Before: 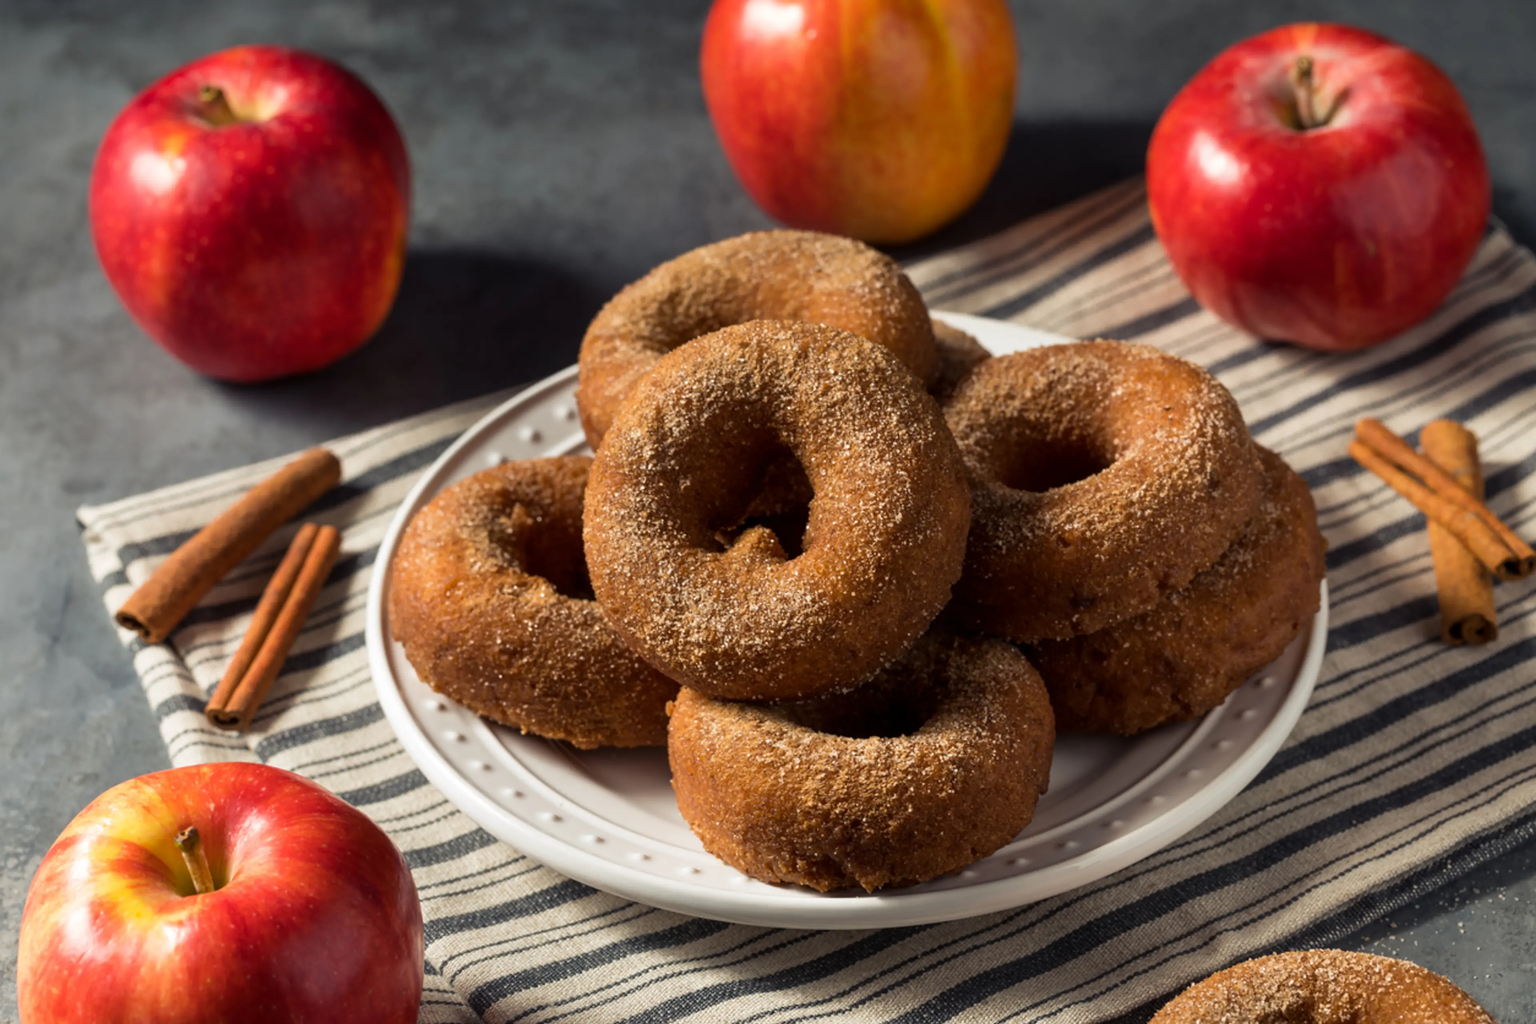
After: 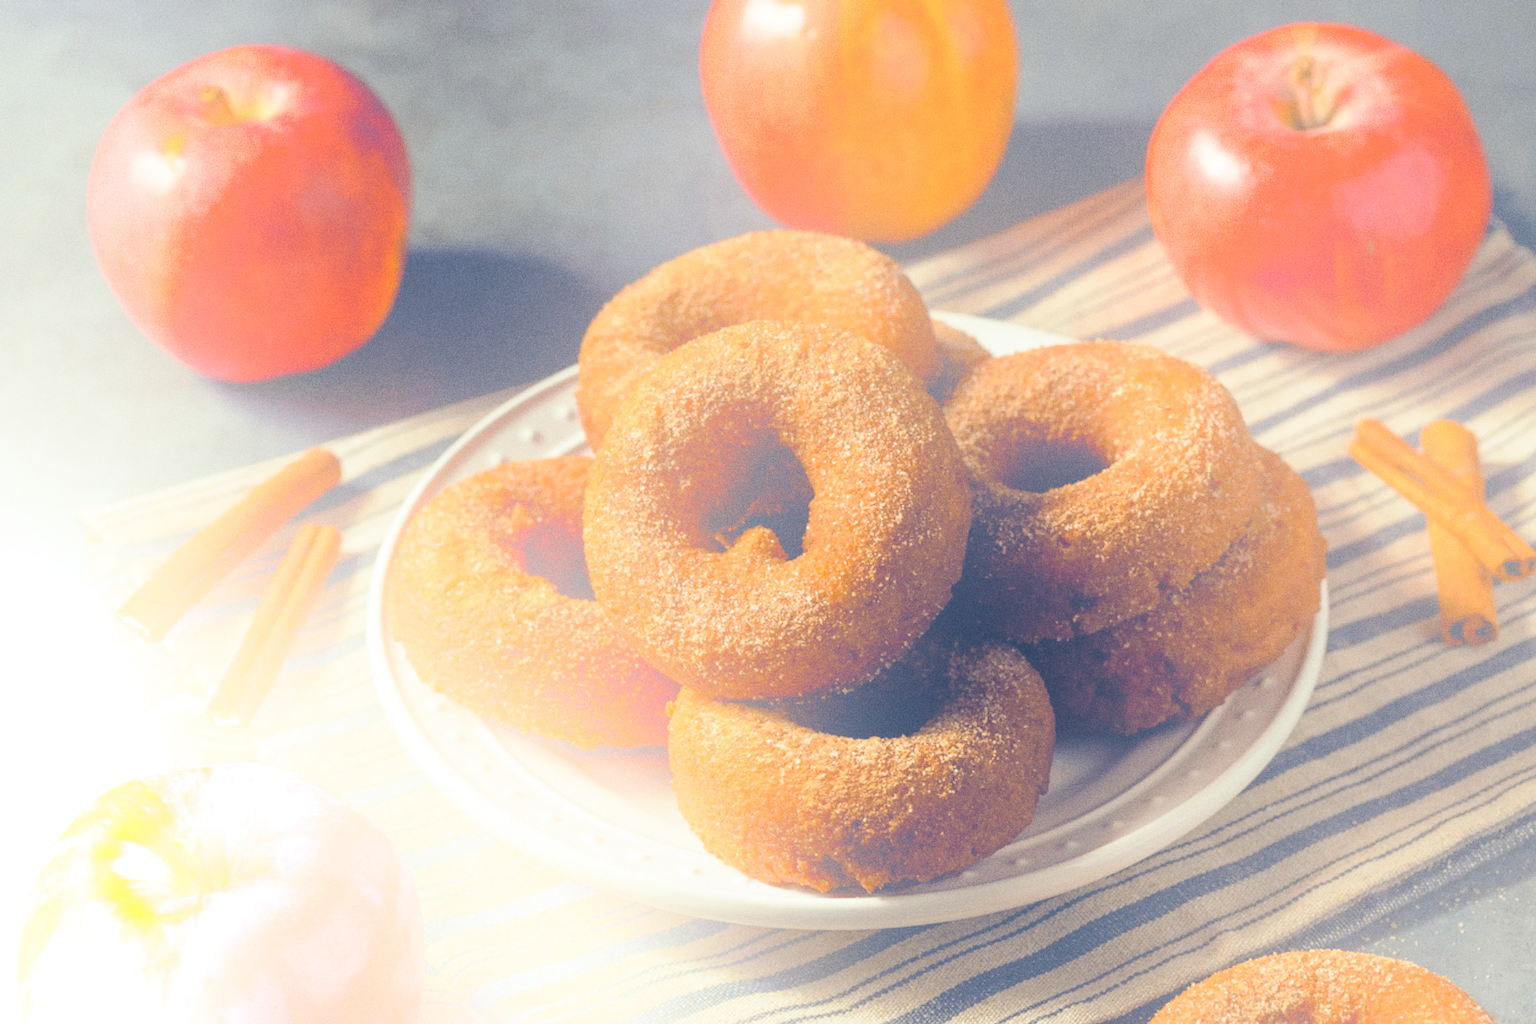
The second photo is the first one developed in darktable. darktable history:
bloom: size 85%, threshold 5%, strength 85%
split-toning: shadows › hue 226.8°, shadows › saturation 0.84
exposure: black level correction 0.01, exposure 0.011 EV, compensate highlight preservation false
grain: strength 26%
